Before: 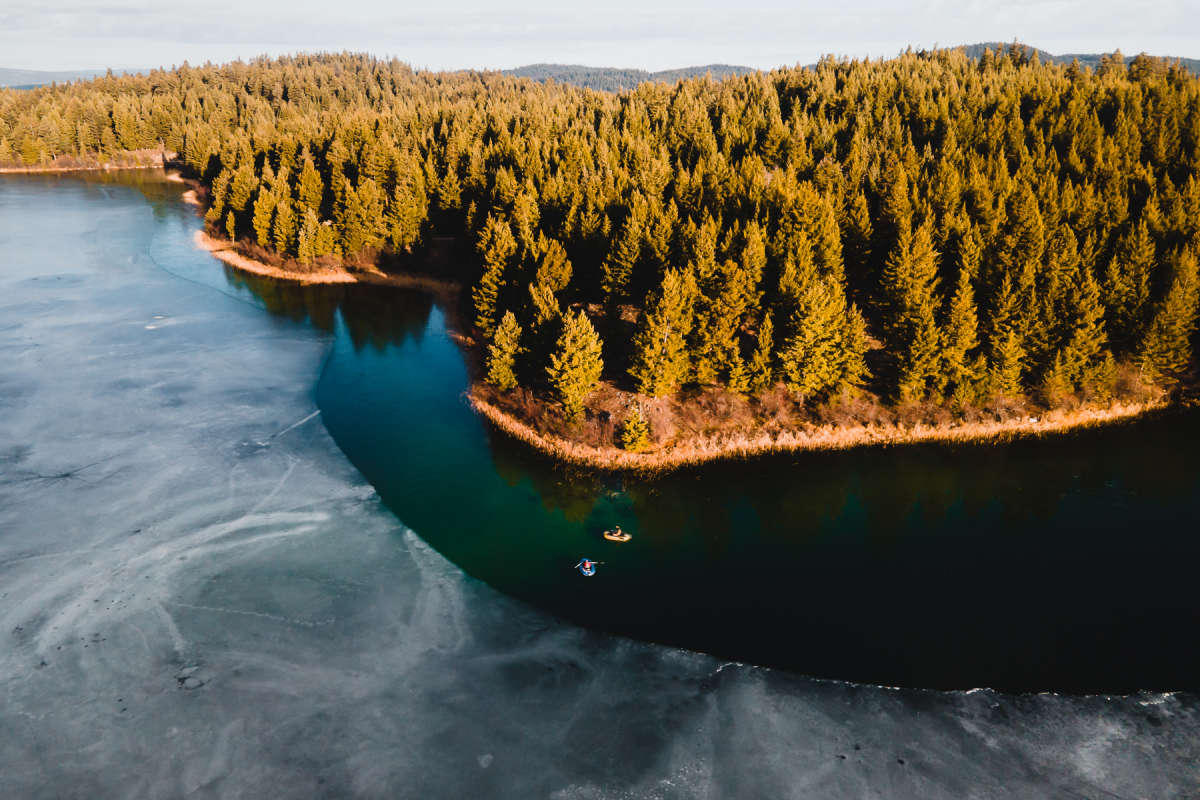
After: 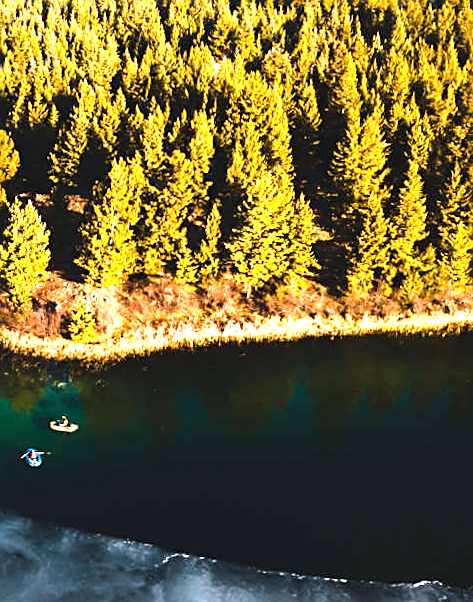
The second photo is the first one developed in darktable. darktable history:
crop: left 45.721%, top 13.393%, right 14.118%, bottom 10.01%
tone equalizer: -8 EV -0.417 EV, -7 EV -0.389 EV, -6 EV -0.333 EV, -5 EV -0.222 EV, -3 EV 0.222 EV, -2 EV 0.333 EV, -1 EV 0.389 EV, +0 EV 0.417 EV, edges refinement/feathering 500, mask exposure compensation -1.57 EV, preserve details no
white balance: red 0.954, blue 1.079
exposure: black level correction 0, exposure 1.379 EV, compensate exposure bias true, compensate highlight preservation false
rotate and perspective: rotation 0.192°, lens shift (horizontal) -0.015, crop left 0.005, crop right 0.996, crop top 0.006, crop bottom 0.99
sharpen: on, module defaults
